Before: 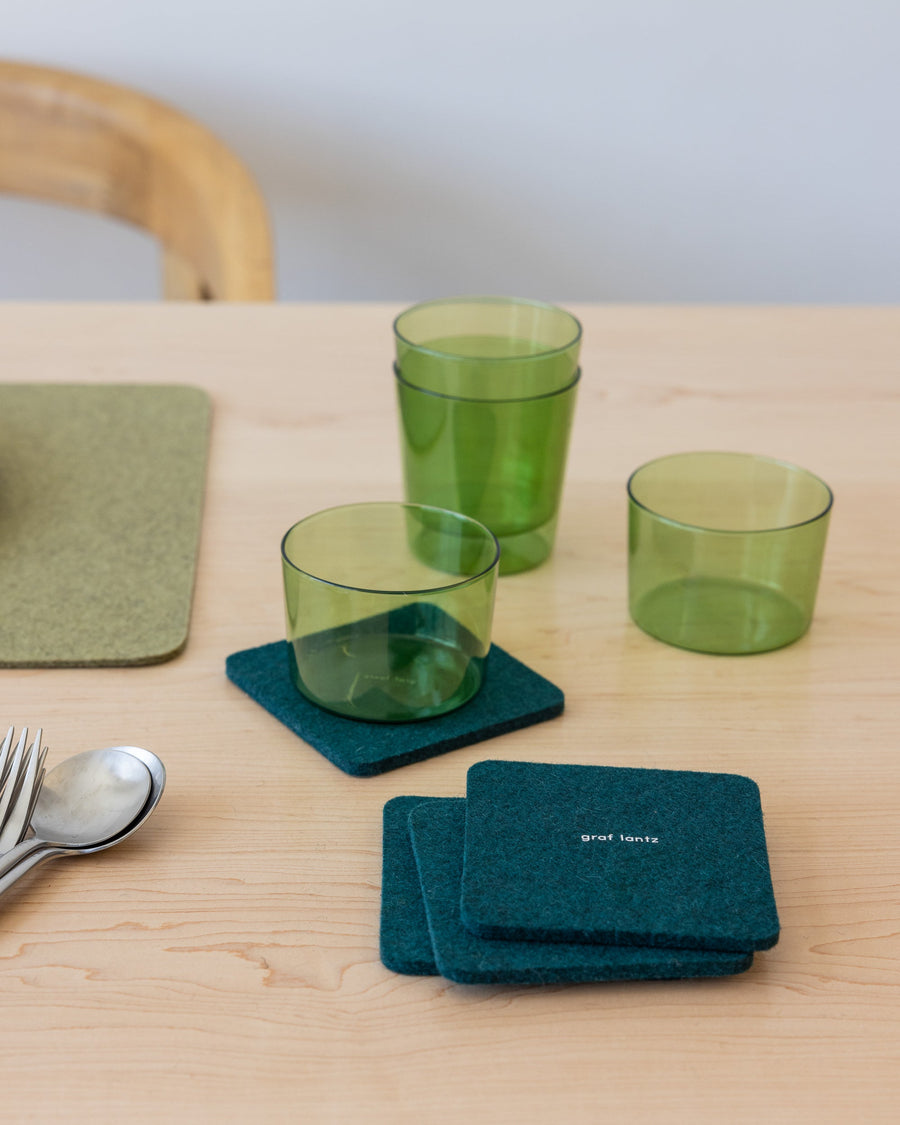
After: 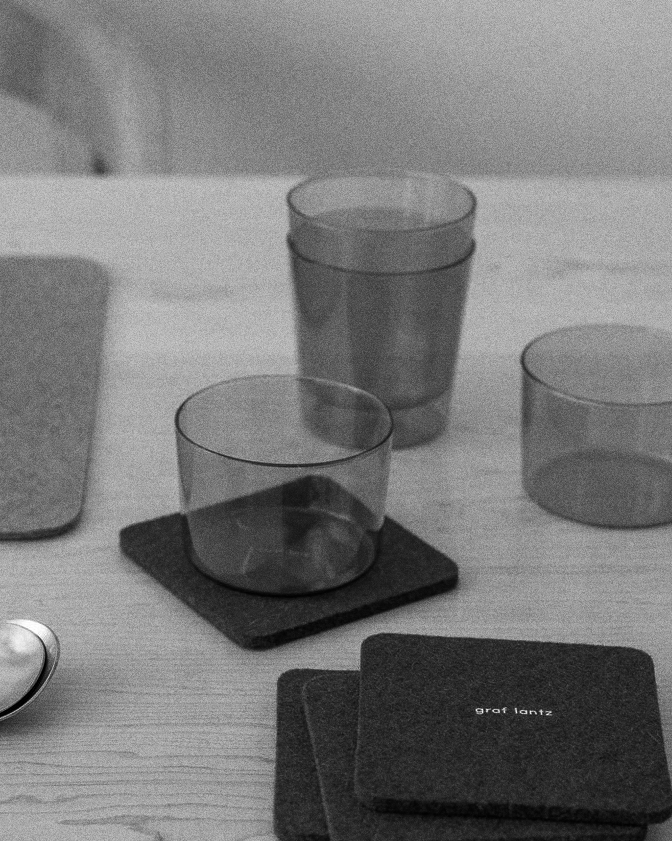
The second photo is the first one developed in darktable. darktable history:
monochrome: on, module defaults
crop and rotate: left 11.831%, top 11.346%, right 13.429%, bottom 13.899%
rgb curve: curves: ch0 [(0, 0) (0.415, 0.237) (1, 1)]
grain: coarseness 0.09 ISO, strength 40%
